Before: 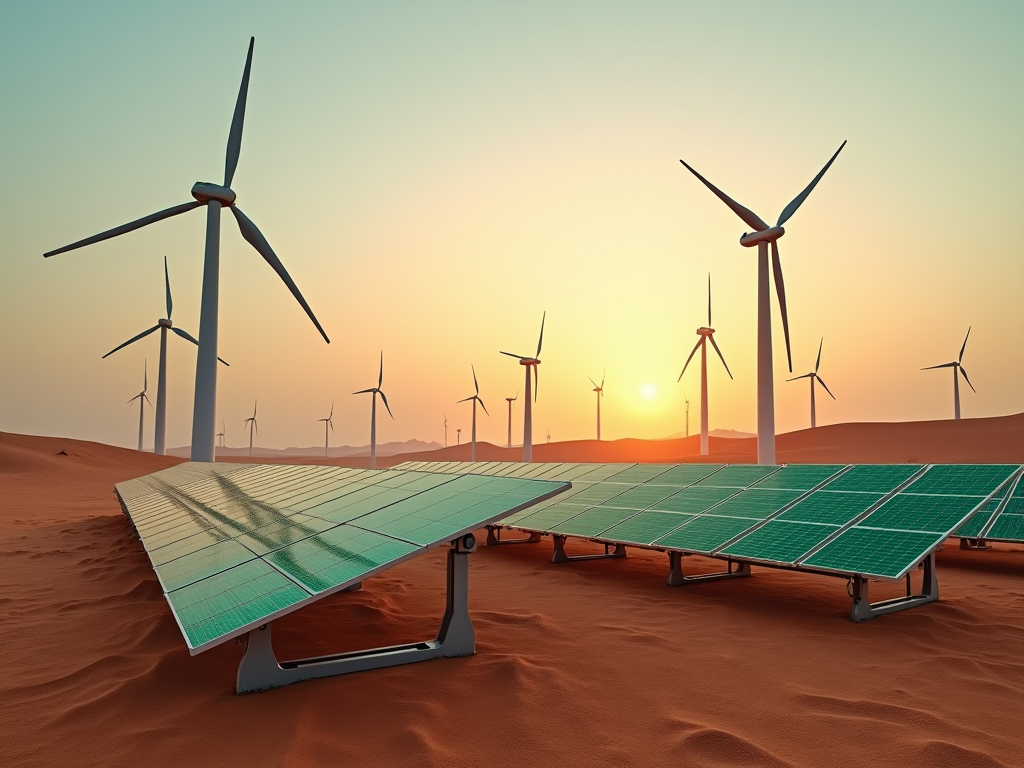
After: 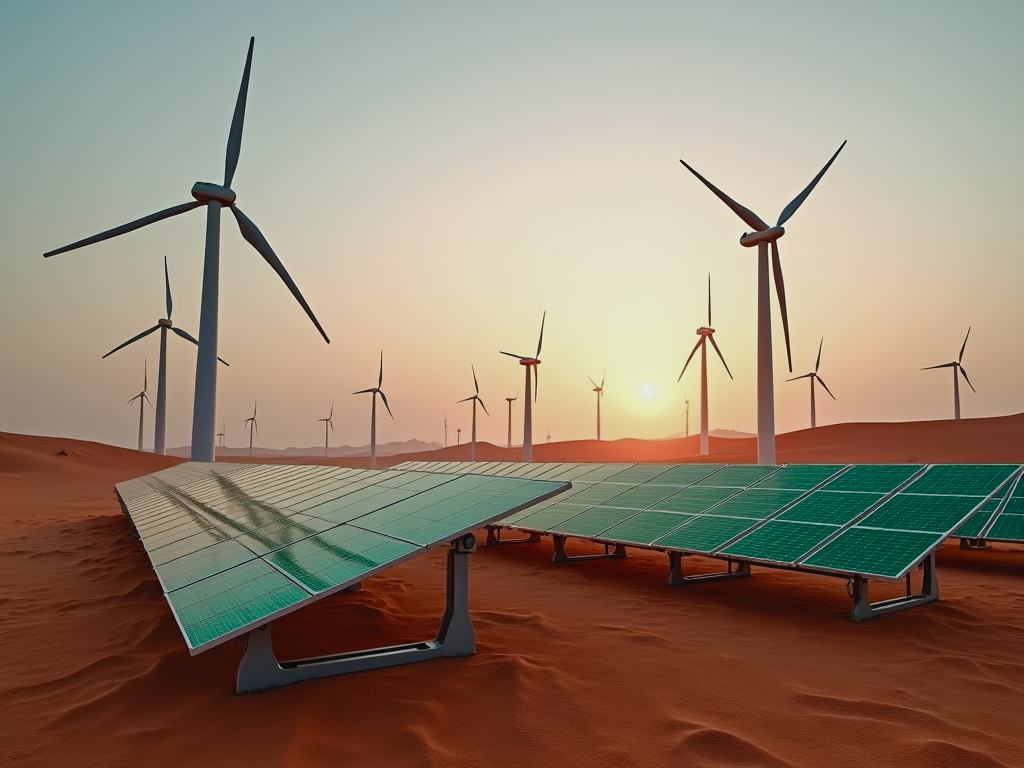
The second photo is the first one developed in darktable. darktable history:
color calibration: illuminant as shot in camera, x 0.358, y 0.373, temperature 4628.91 K
color balance rgb: shadows lift › luminance -10%, shadows lift › chroma 1%, shadows lift › hue 113°, power › luminance -15%, highlights gain › chroma 0.2%, highlights gain › hue 333°, global offset › luminance 0.5%, perceptual saturation grading › global saturation 20%, perceptual saturation grading › highlights -50%, perceptual saturation grading › shadows 25%, contrast -10%
